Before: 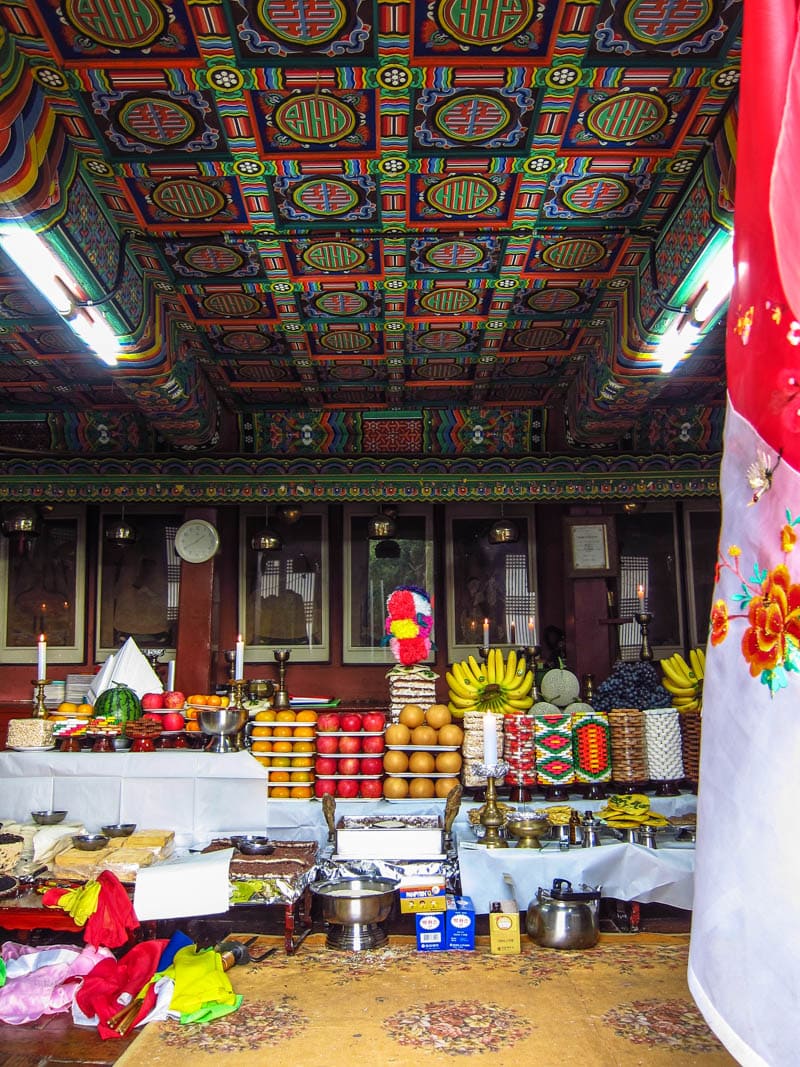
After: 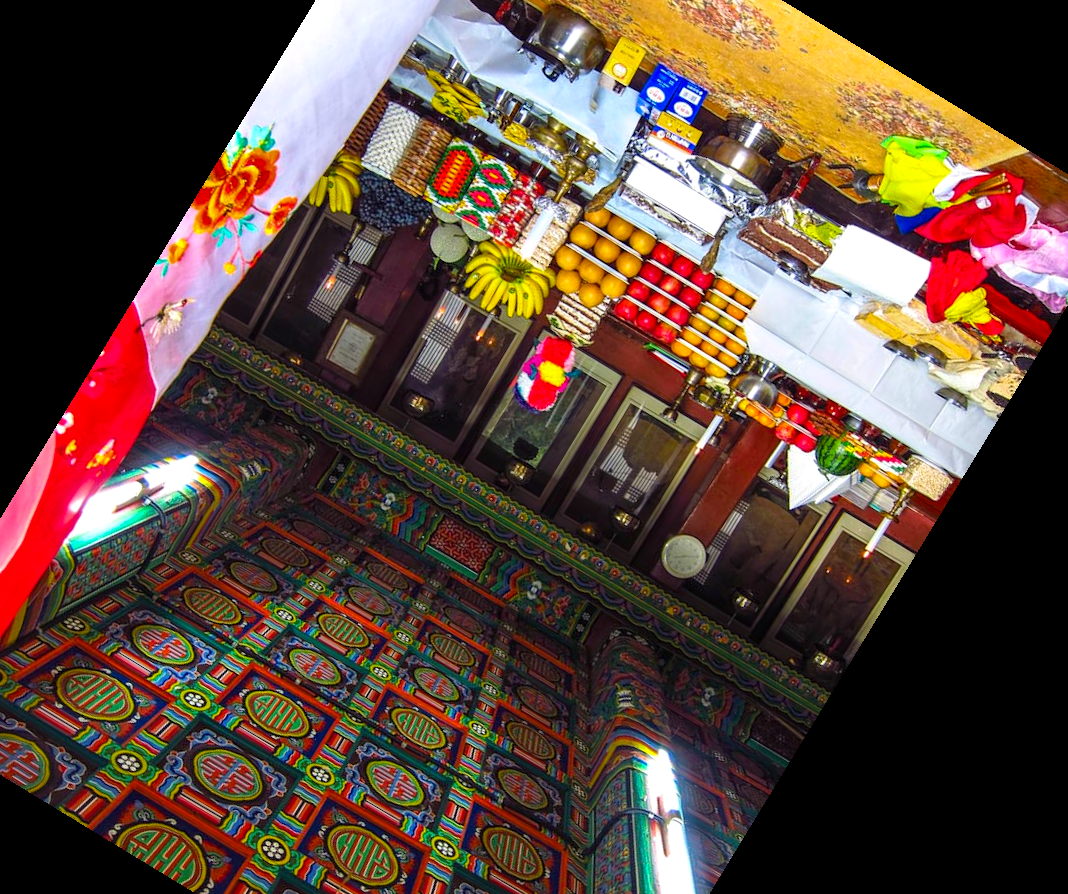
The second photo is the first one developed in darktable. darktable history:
exposure: exposure 0.207 EV, compensate highlight preservation false
crop and rotate: angle 148.68°, left 9.111%, top 15.603%, right 4.588%, bottom 17.041%
white balance: emerald 1
color balance rgb: perceptual saturation grading › global saturation 30%, global vibrance 10%
